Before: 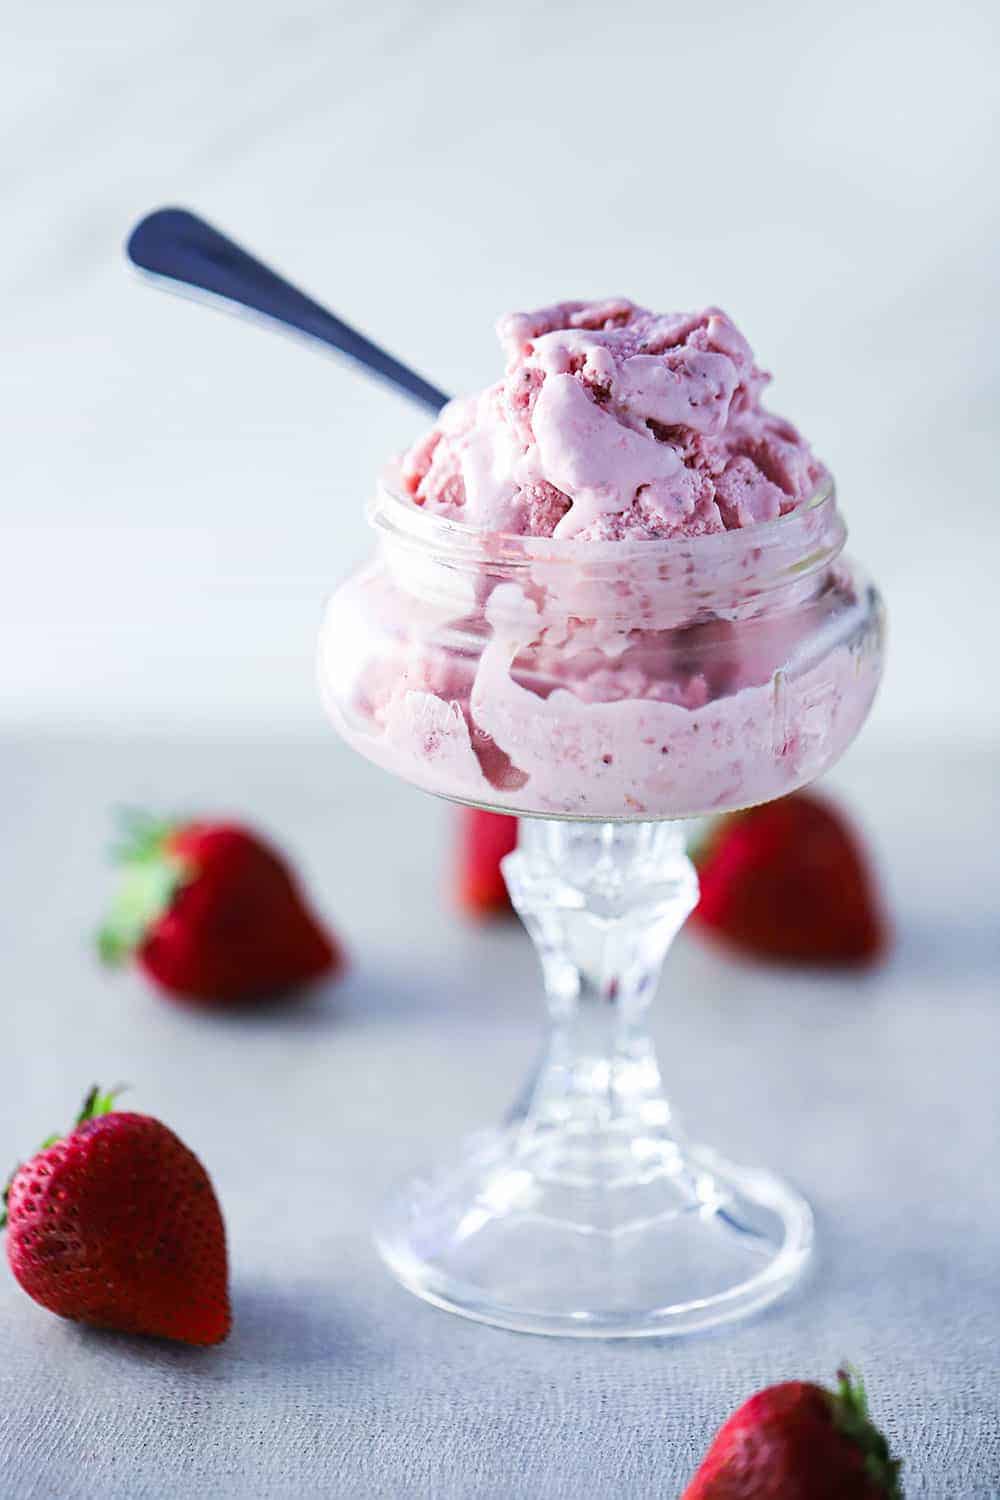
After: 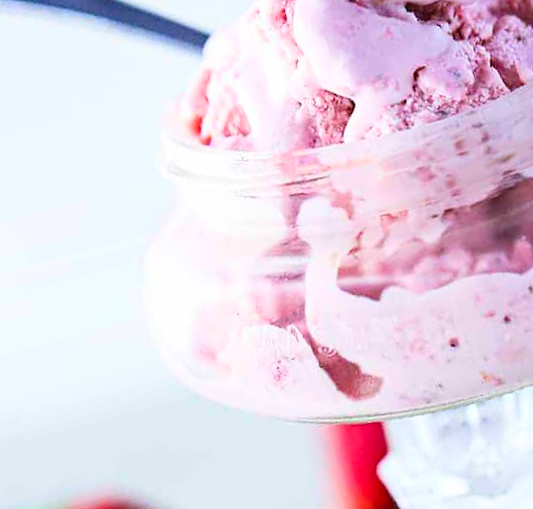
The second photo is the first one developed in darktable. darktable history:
rotate and perspective: rotation -14.8°, crop left 0.1, crop right 0.903, crop top 0.25, crop bottom 0.748
crop: left 17.835%, top 7.675%, right 32.881%, bottom 32.213%
contrast brightness saturation: contrast 0.2, brightness 0.16, saturation 0.22
